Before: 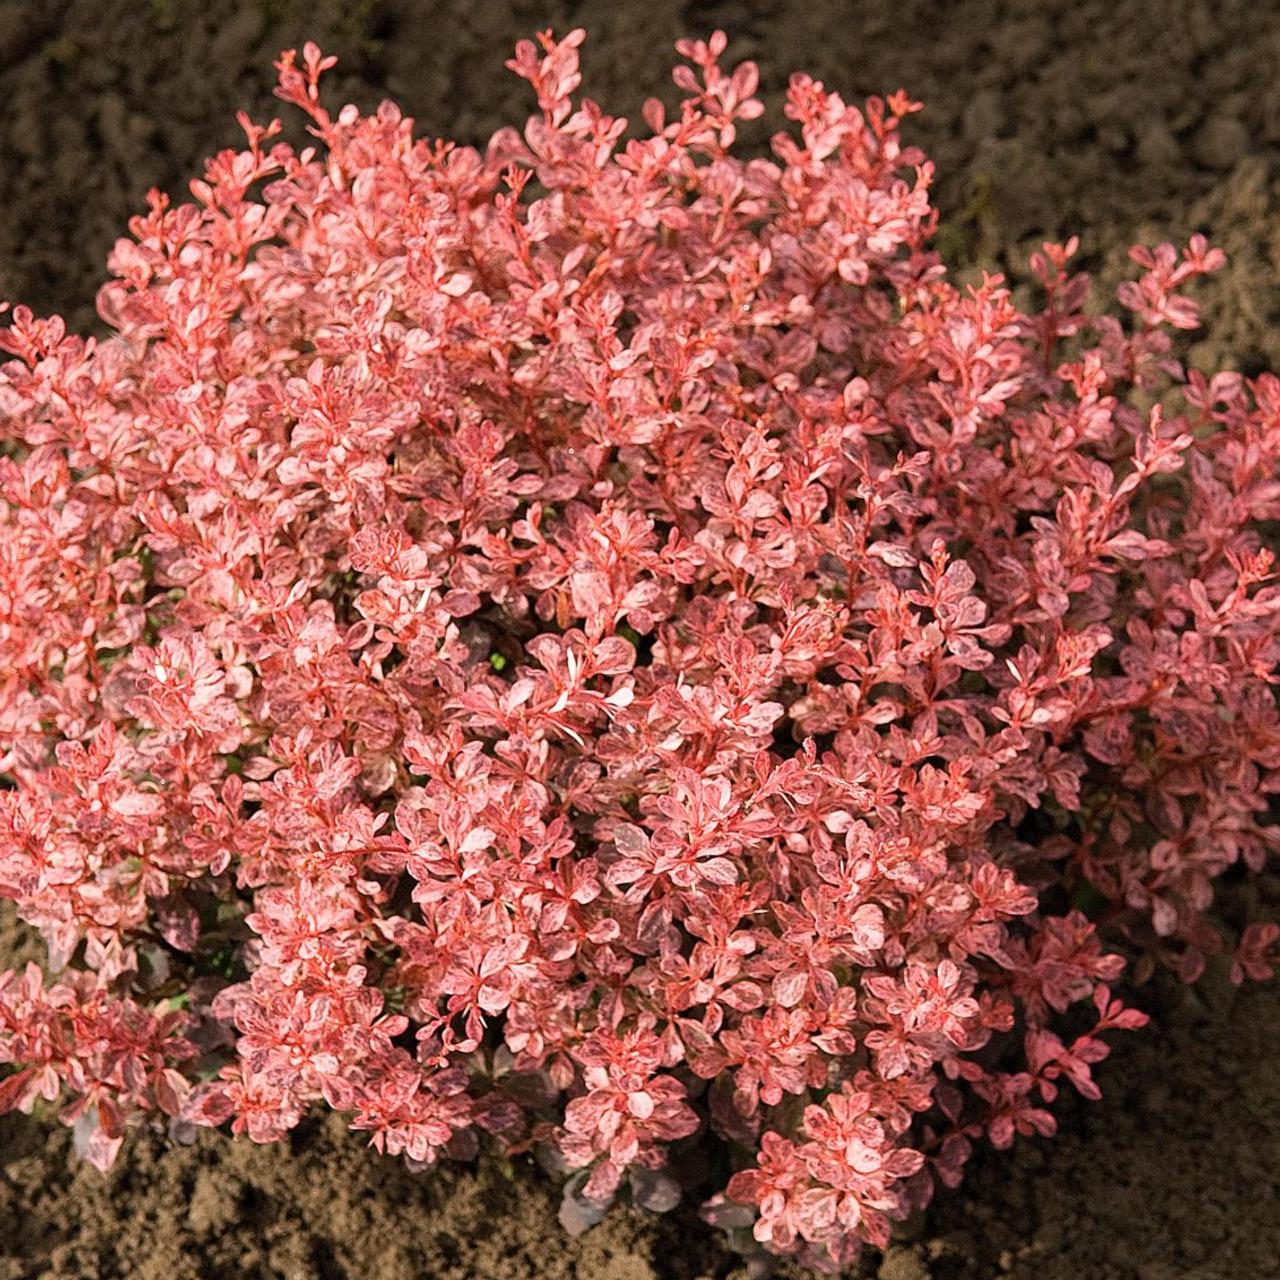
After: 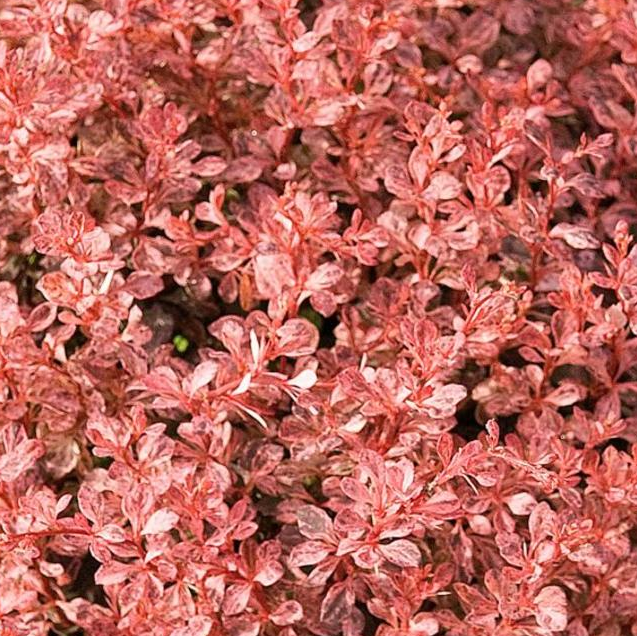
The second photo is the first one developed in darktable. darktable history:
crop: left 24.786%, top 24.865%, right 25.382%, bottom 25.393%
